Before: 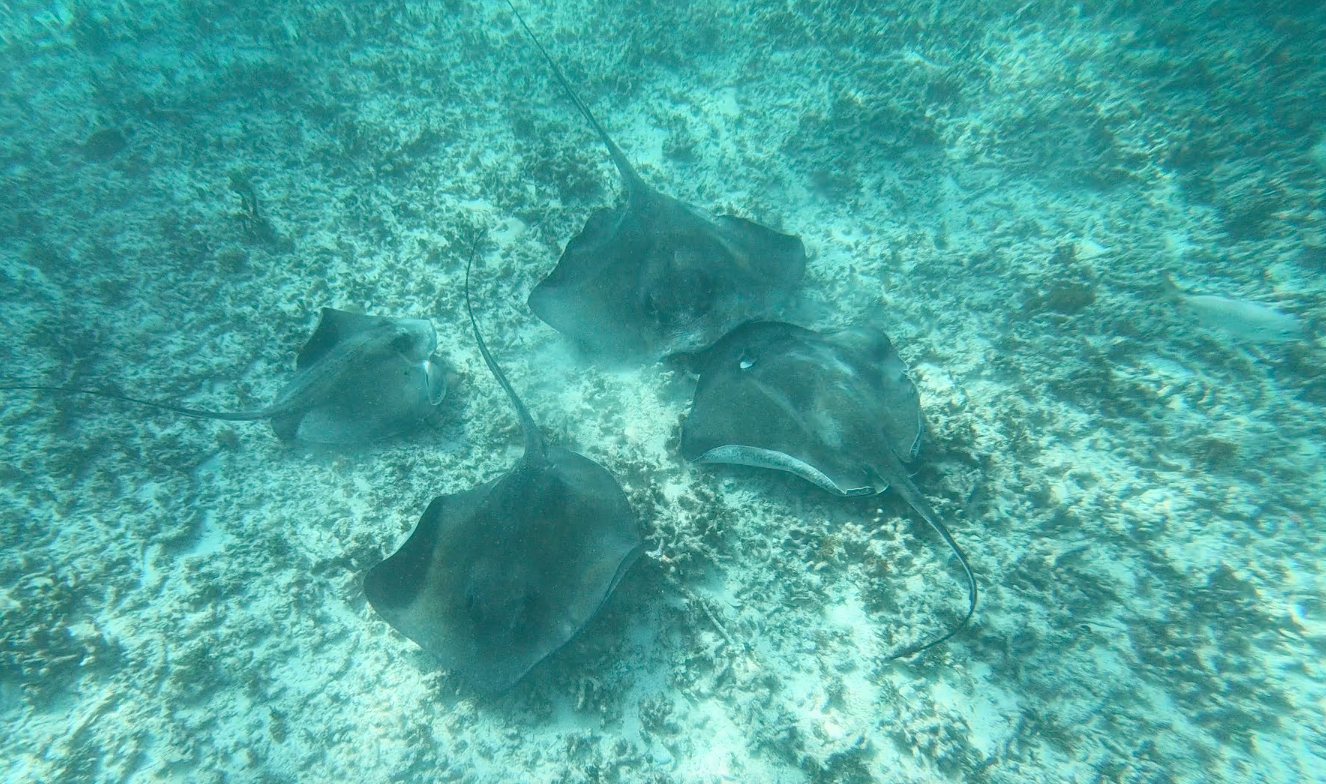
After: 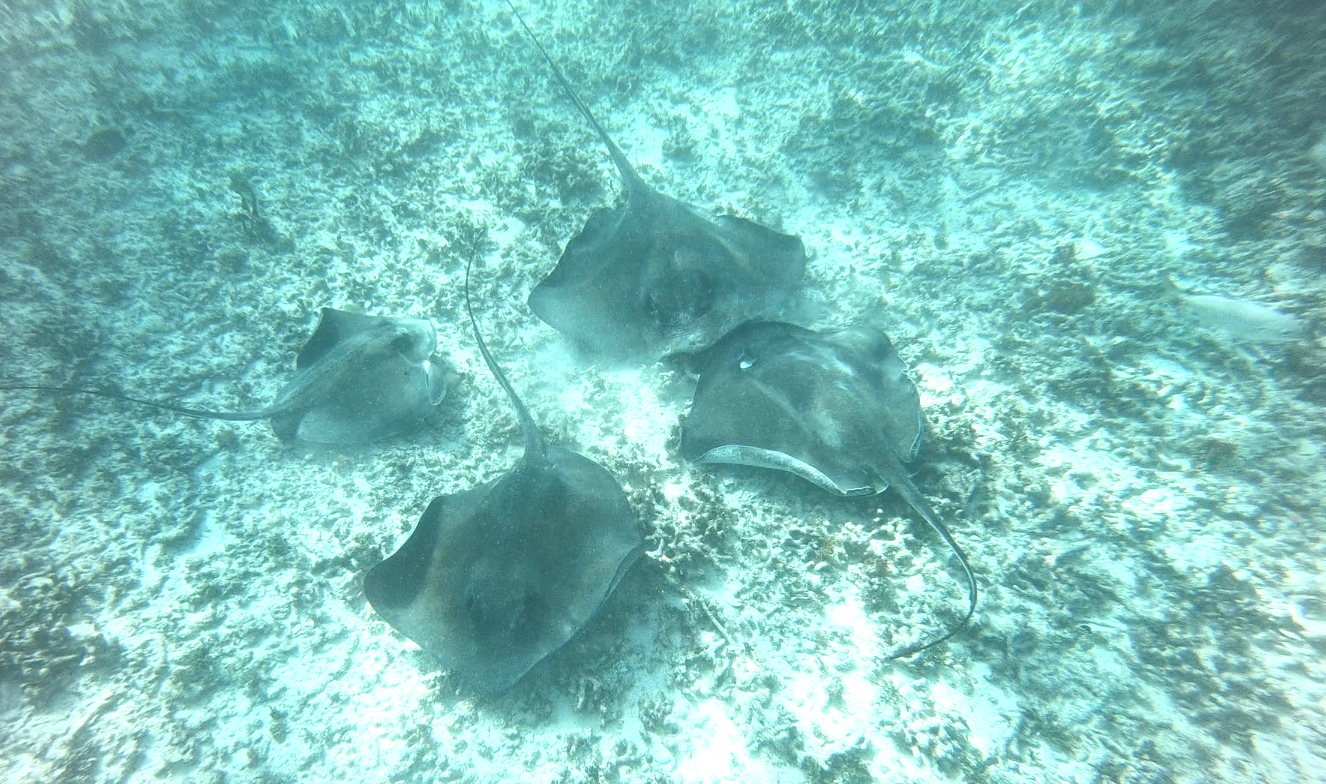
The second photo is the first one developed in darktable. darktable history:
contrast brightness saturation: contrast 0.03, brightness -0.04
white balance: emerald 1
exposure: black level correction 0, exposure 0.7 EV, compensate exposure bias true, compensate highlight preservation false
vignetting: fall-off radius 45%, brightness -0.33
